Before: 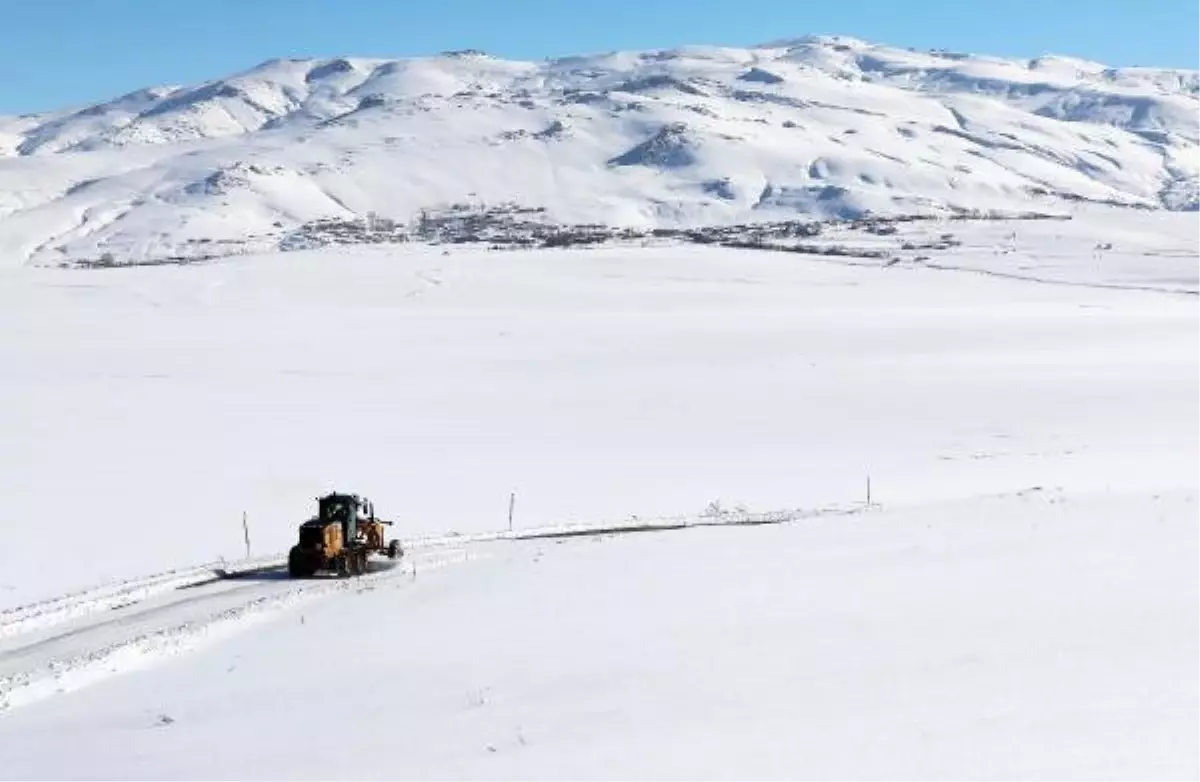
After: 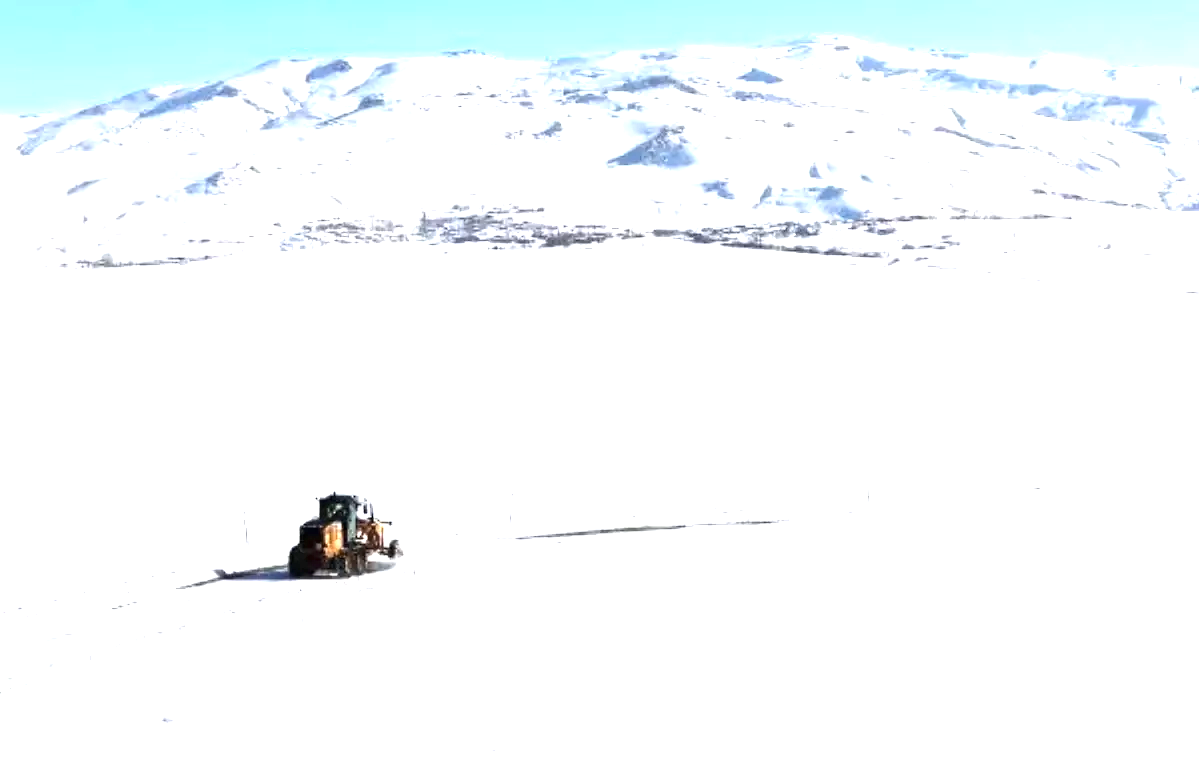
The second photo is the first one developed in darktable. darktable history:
exposure: black level correction 0, exposure 1.293 EV, compensate highlight preservation false
